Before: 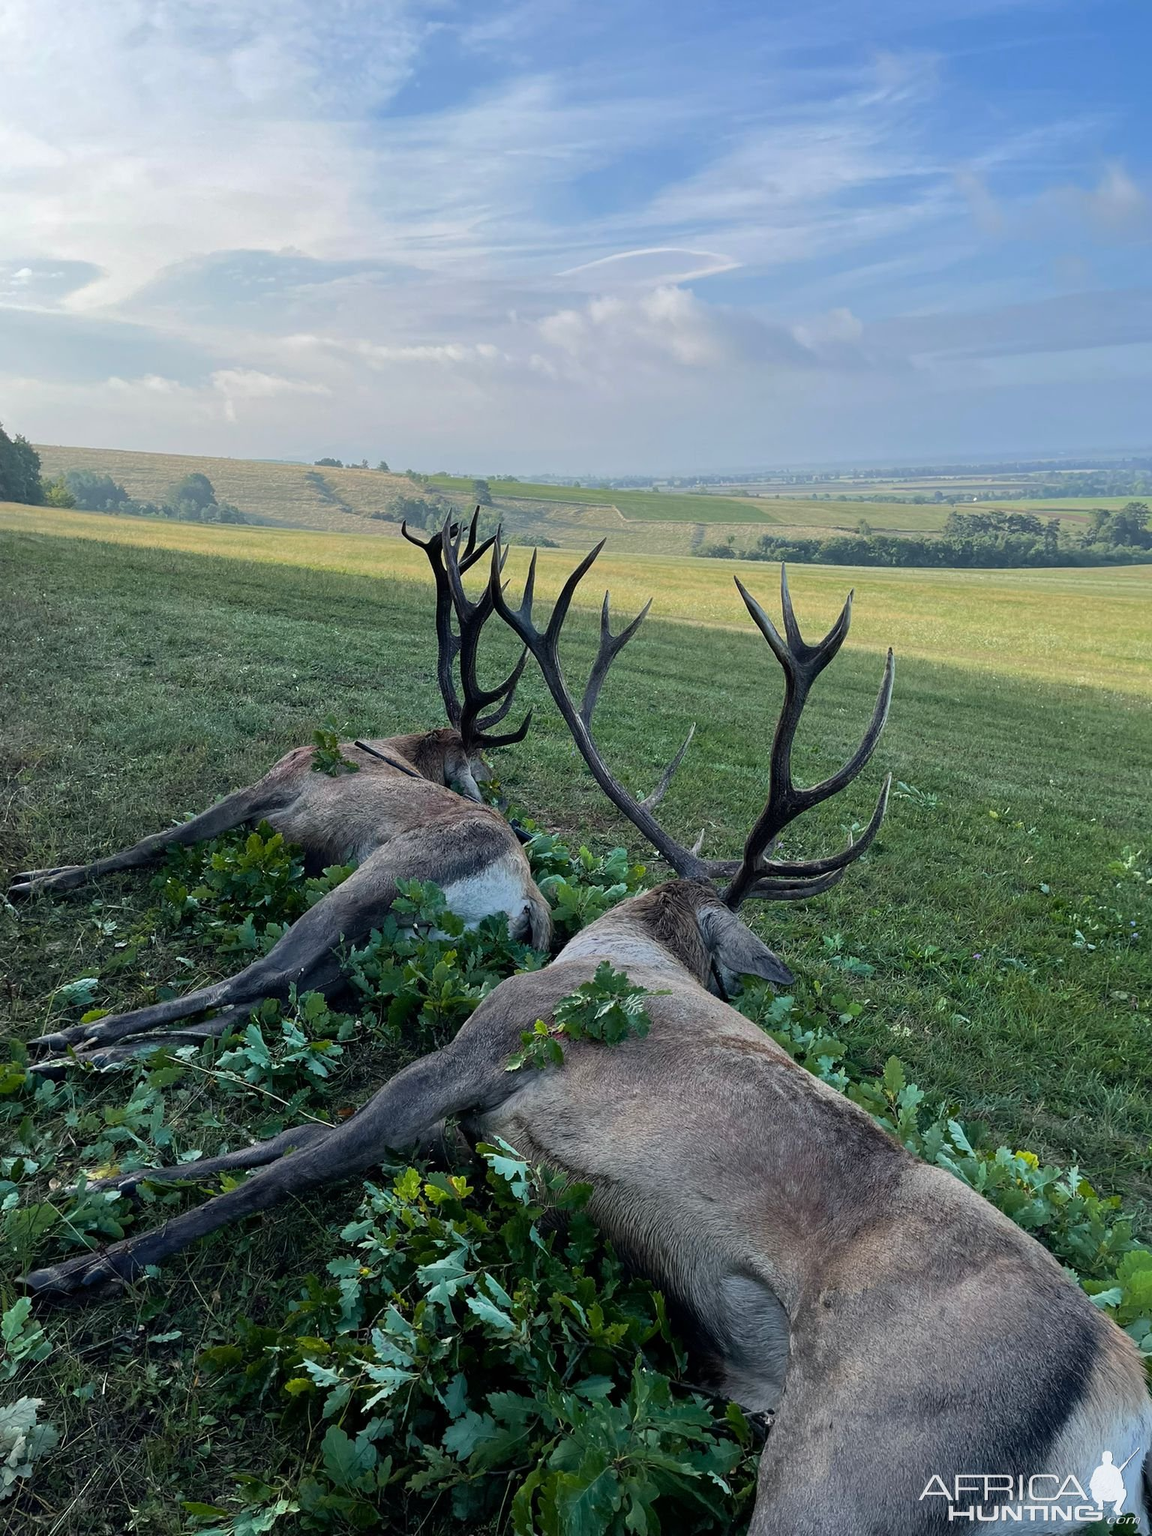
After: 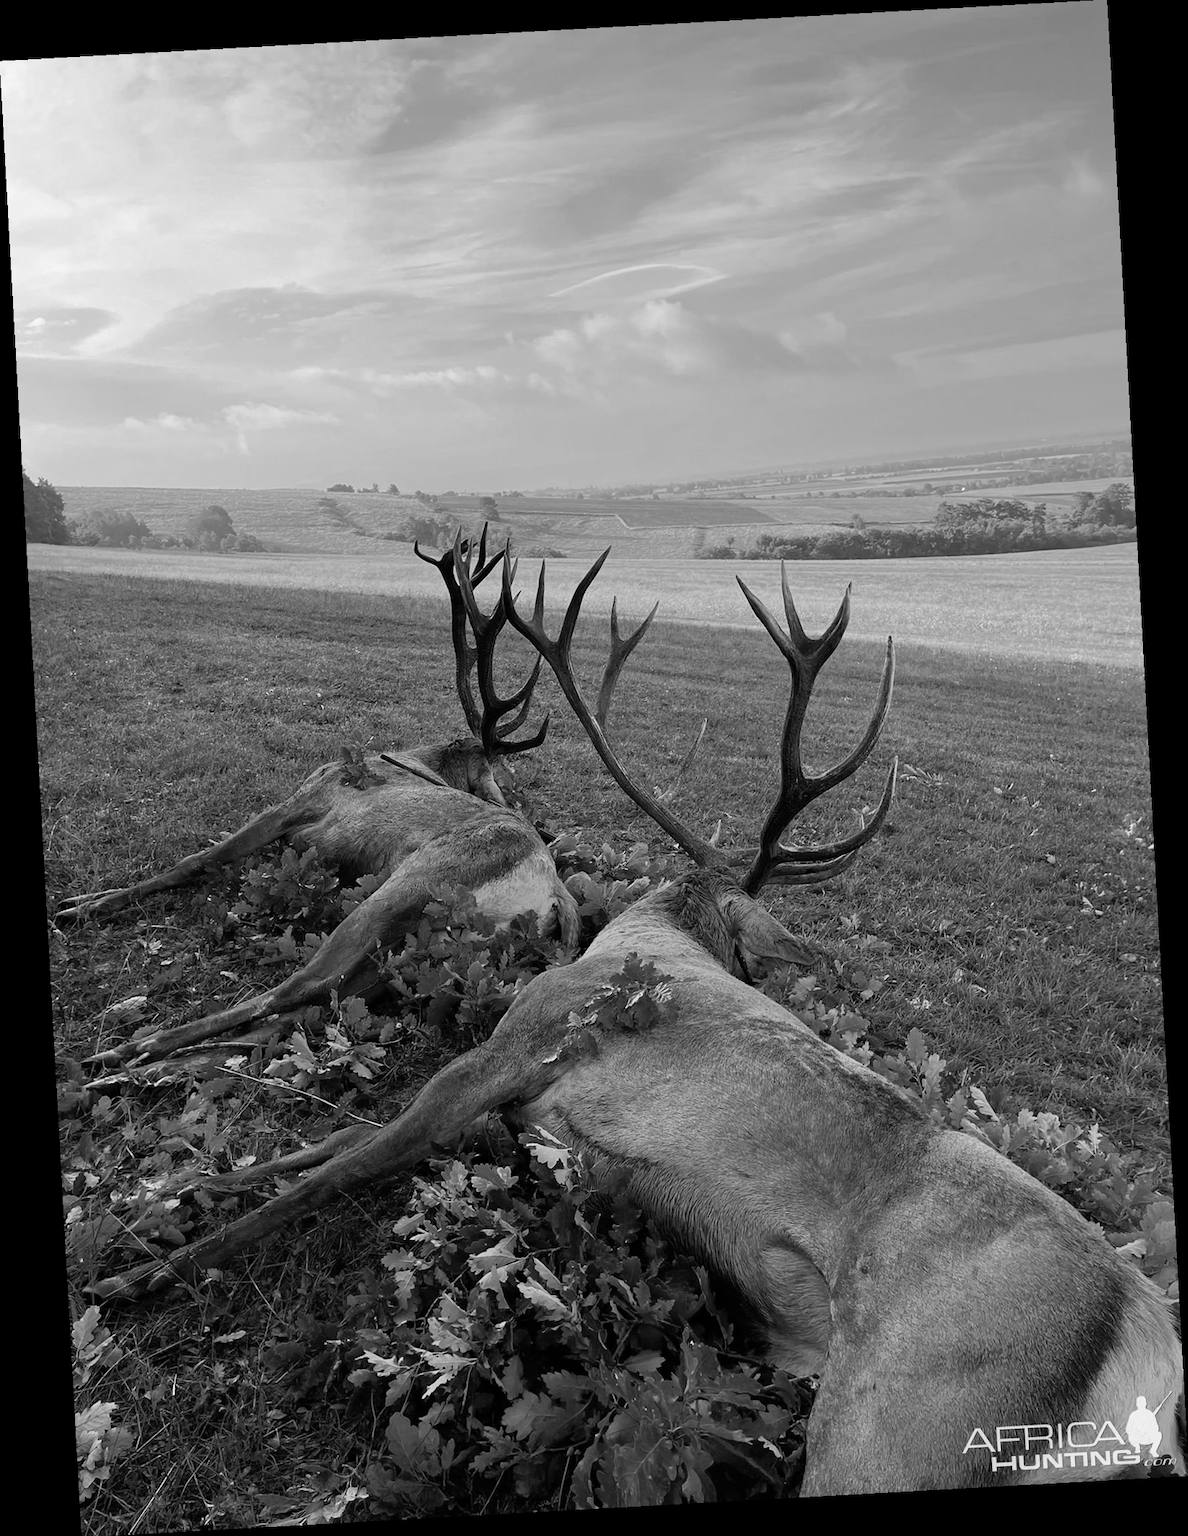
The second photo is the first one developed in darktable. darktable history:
monochrome: on, module defaults
rotate and perspective: rotation -3.18°, automatic cropping off
